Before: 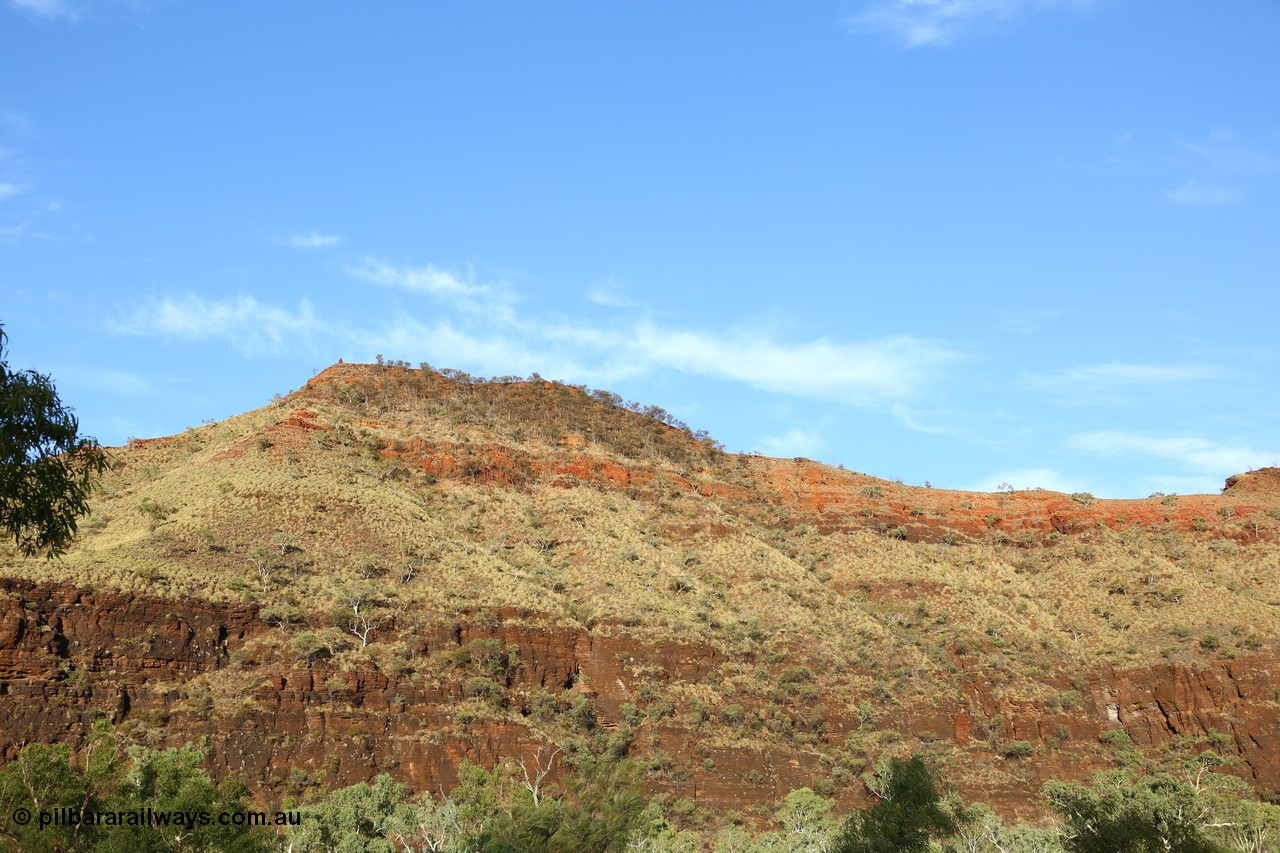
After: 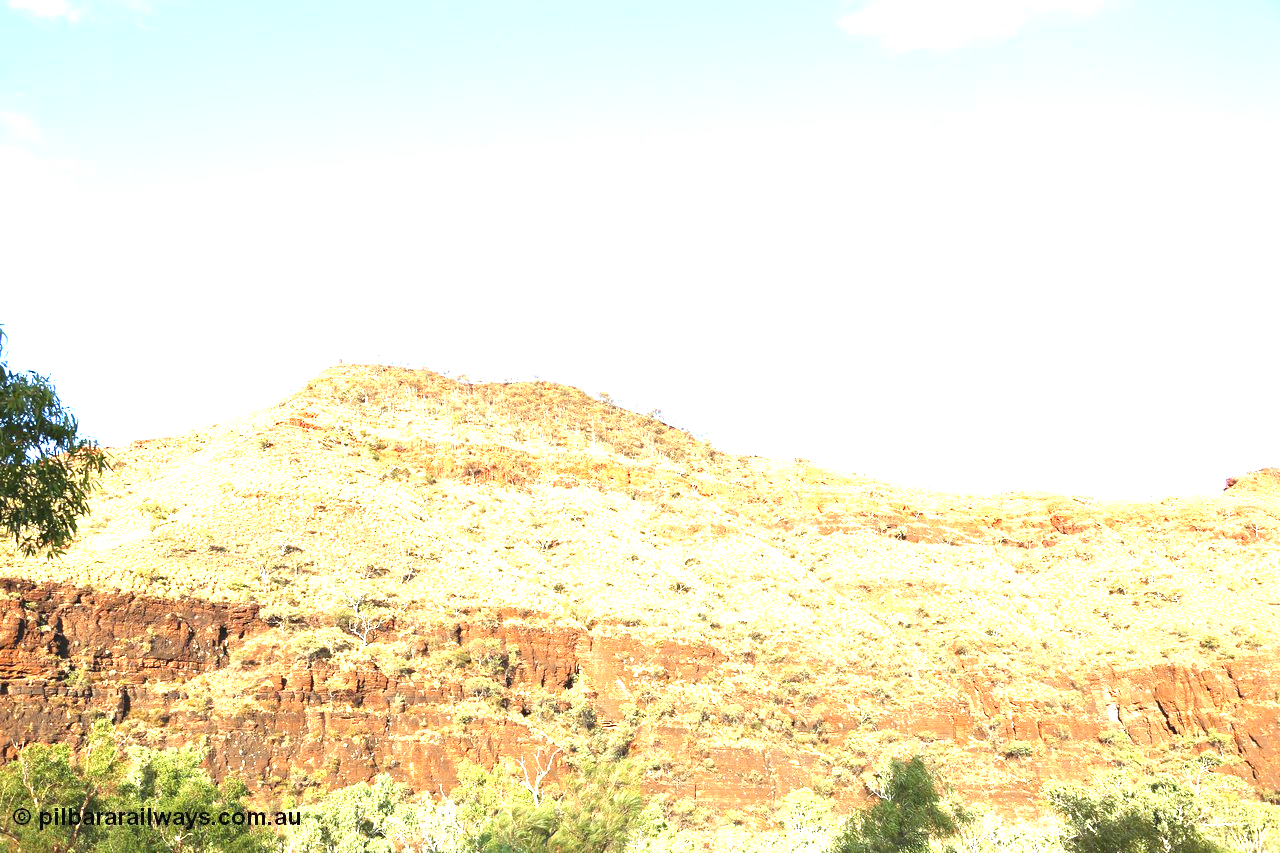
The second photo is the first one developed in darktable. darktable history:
exposure: black level correction 0, exposure 2.366 EV, compensate highlight preservation false
